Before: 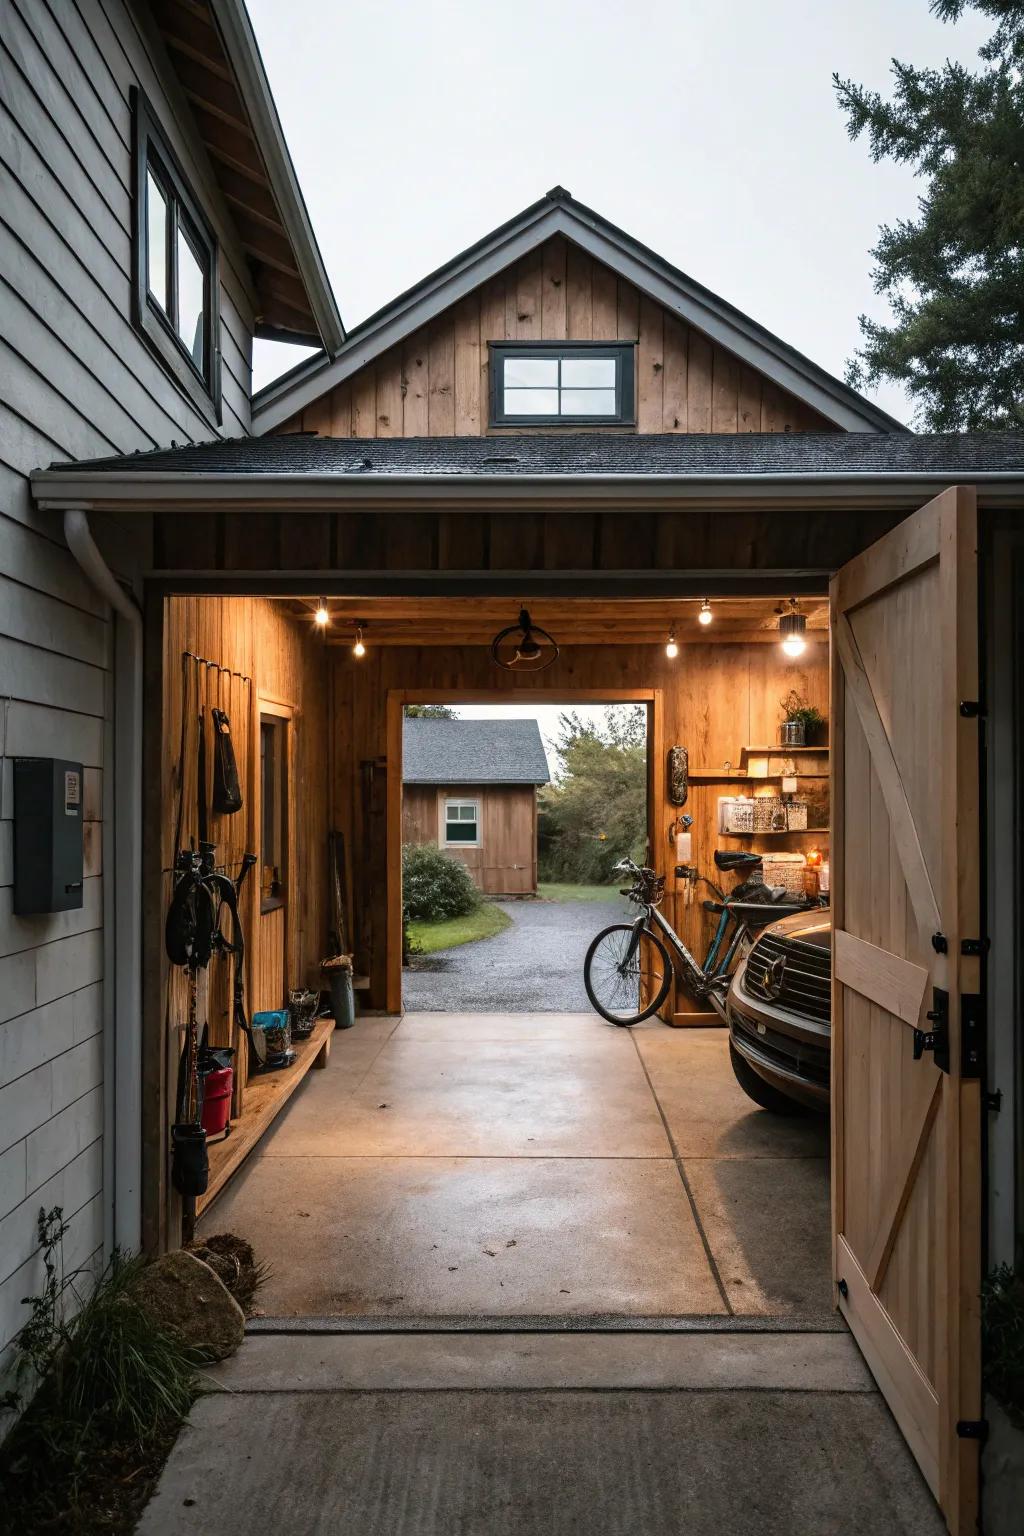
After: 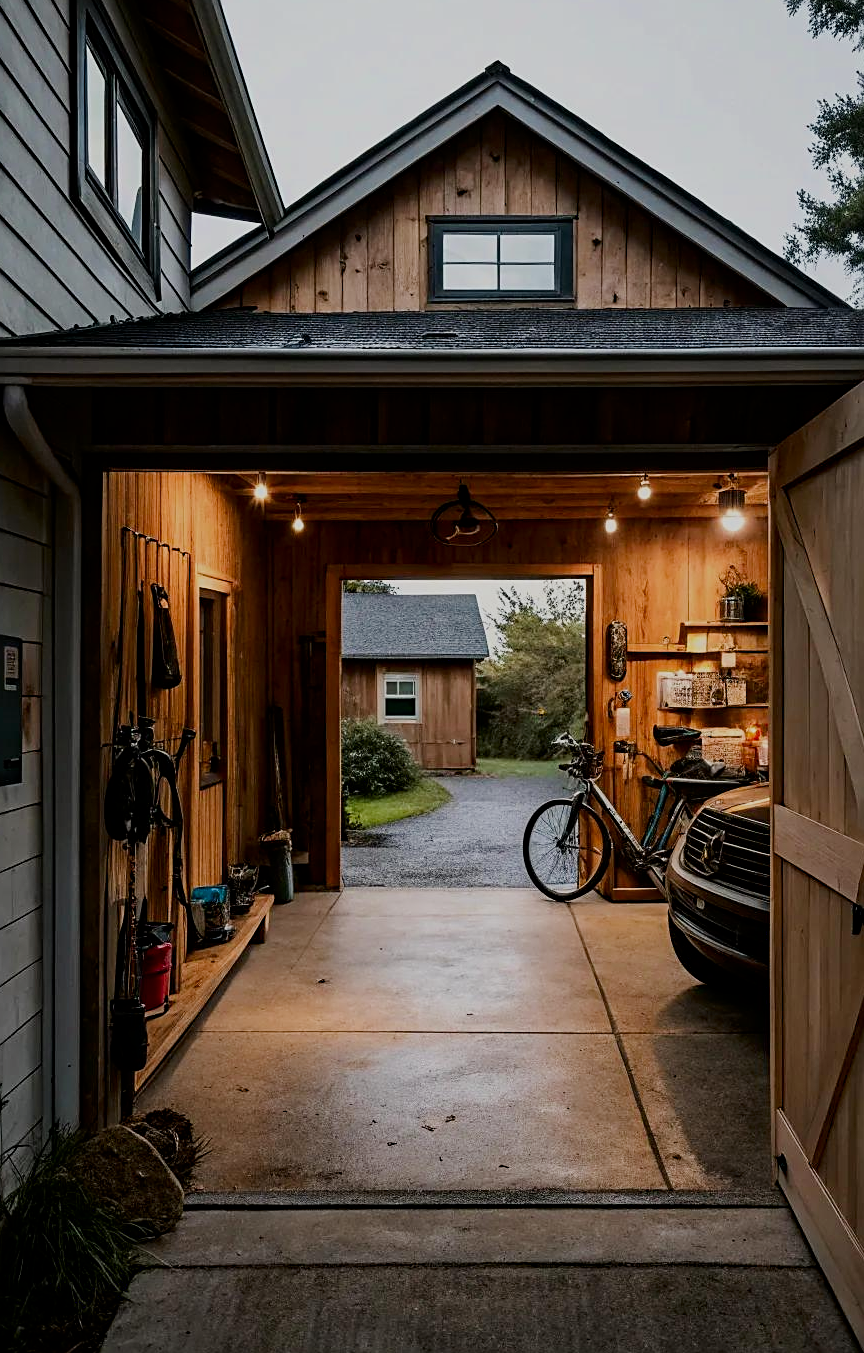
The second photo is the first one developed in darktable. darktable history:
contrast brightness saturation: contrast 0.07, brightness -0.127, saturation 0.054
crop: left 6.053%, top 8.189%, right 9.526%, bottom 3.713%
filmic rgb: black relative exposure -8.31 EV, white relative exposure 4.67 EV, hardness 3.83
sharpen: on, module defaults
haze removal: compatibility mode true, adaptive false
